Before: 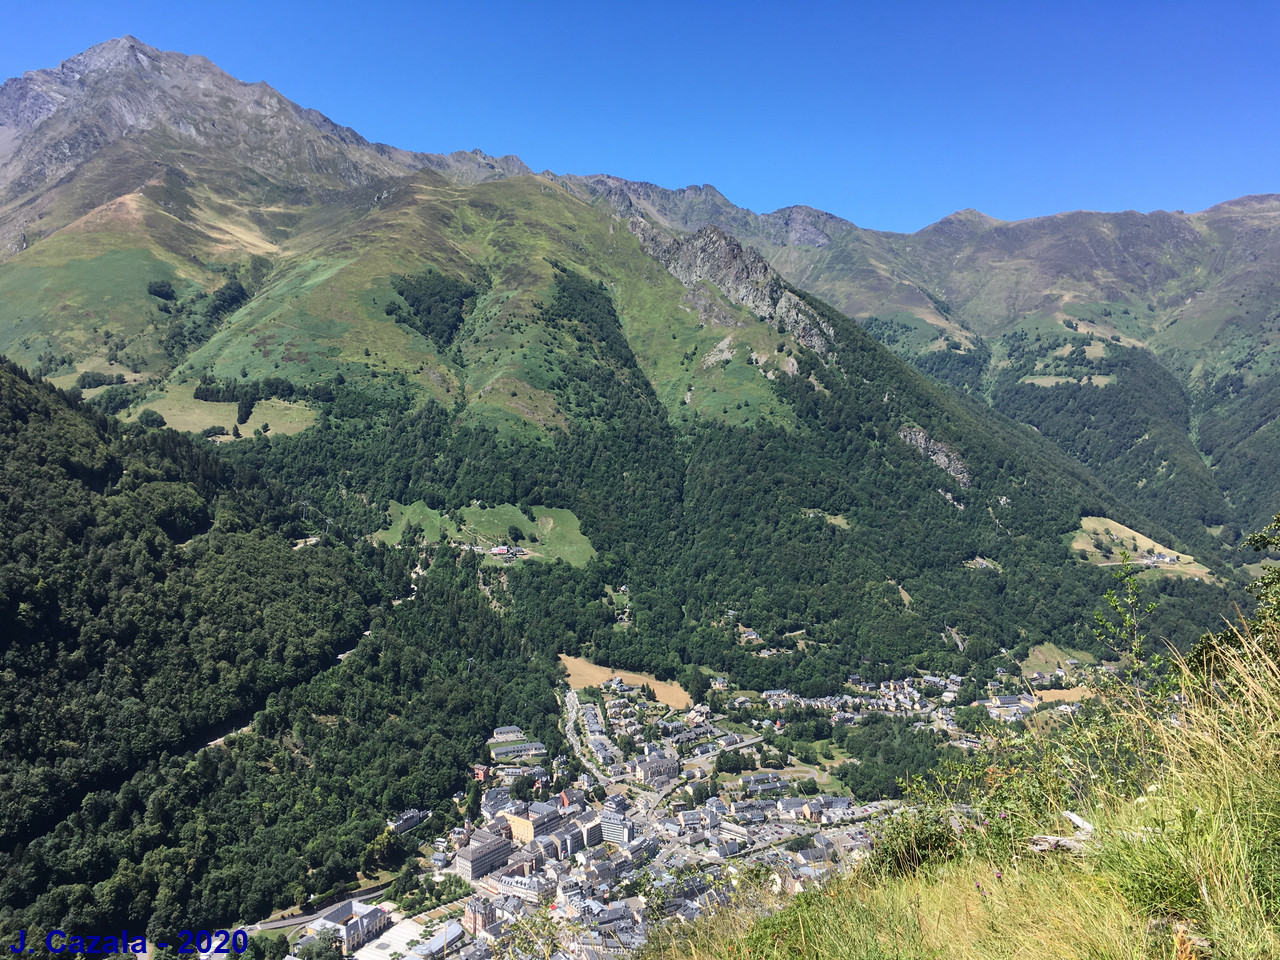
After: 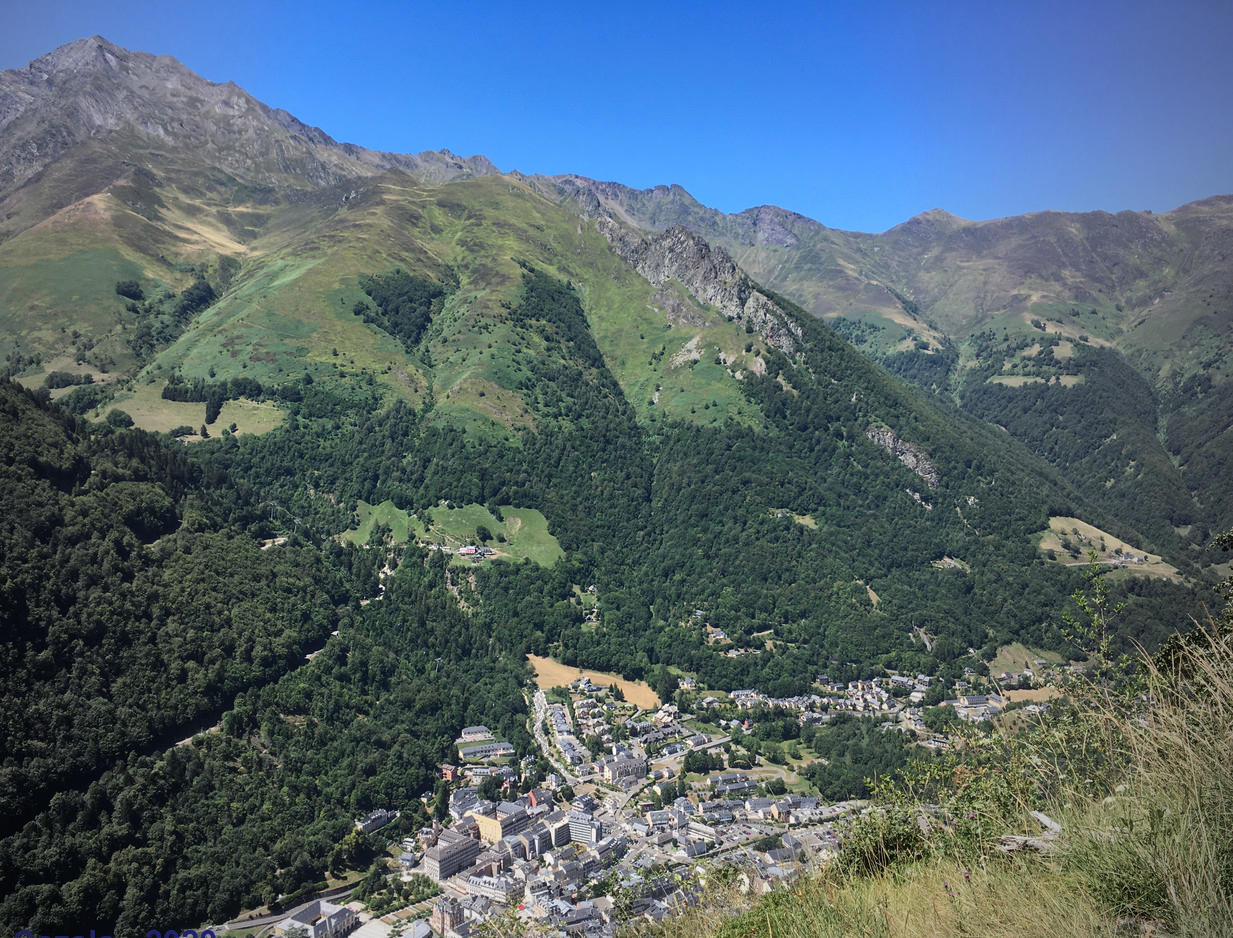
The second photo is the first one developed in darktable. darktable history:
crop and rotate: left 2.536%, right 1.107%, bottom 2.246%
vibrance: on, module defaults
vignetting: fall-off start 72.14%, fall-off radius 108.07%, brightness -0.713, saturation -0.488, center (-0.054, -0.359), width/height ratio 0.729
